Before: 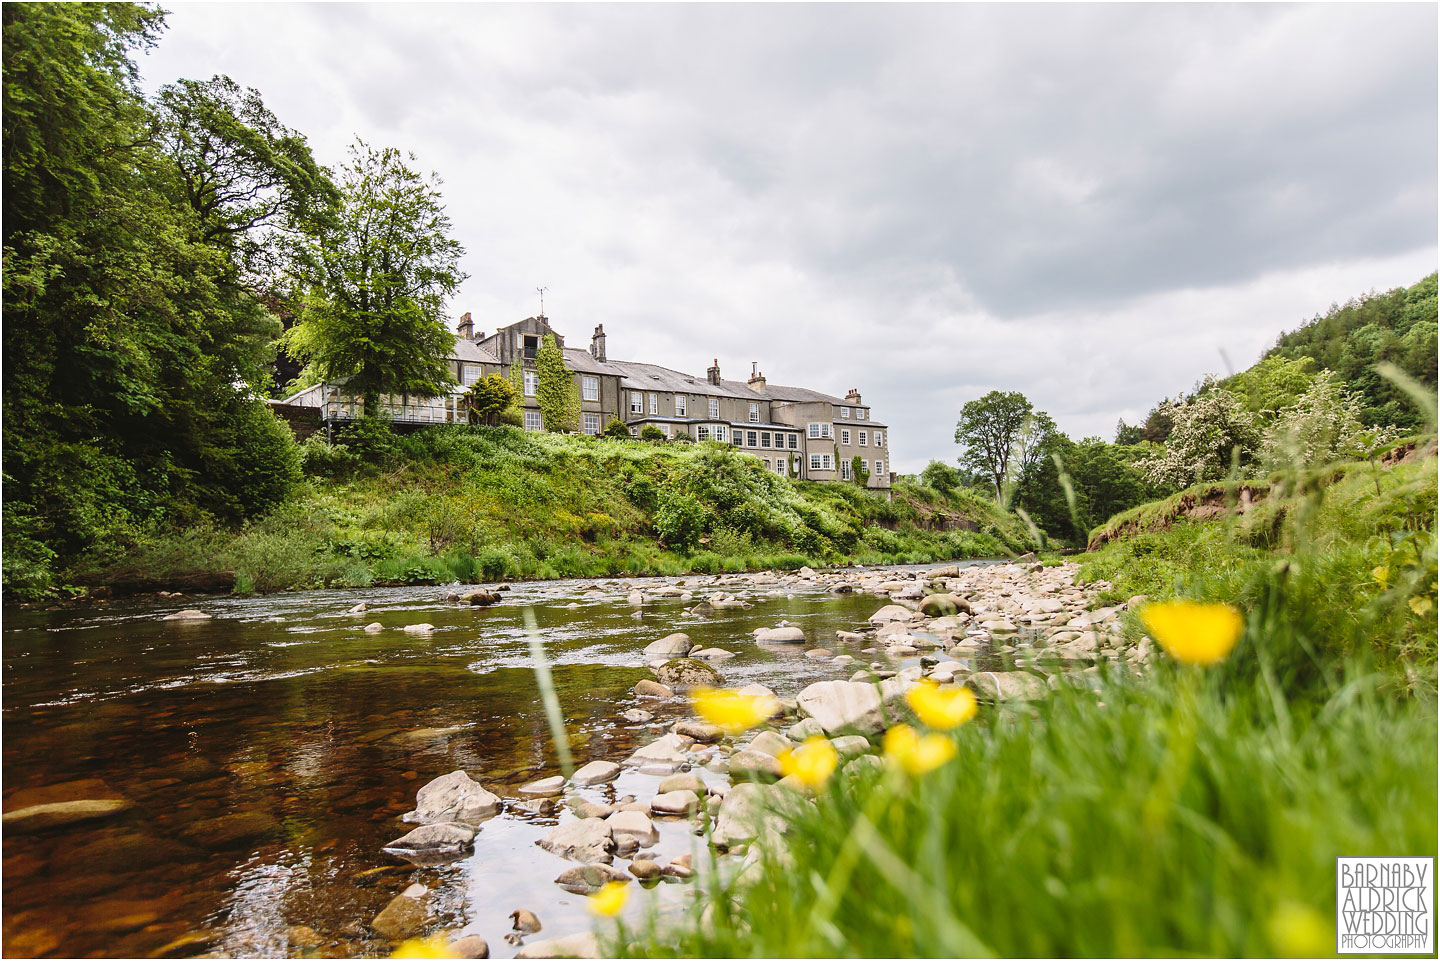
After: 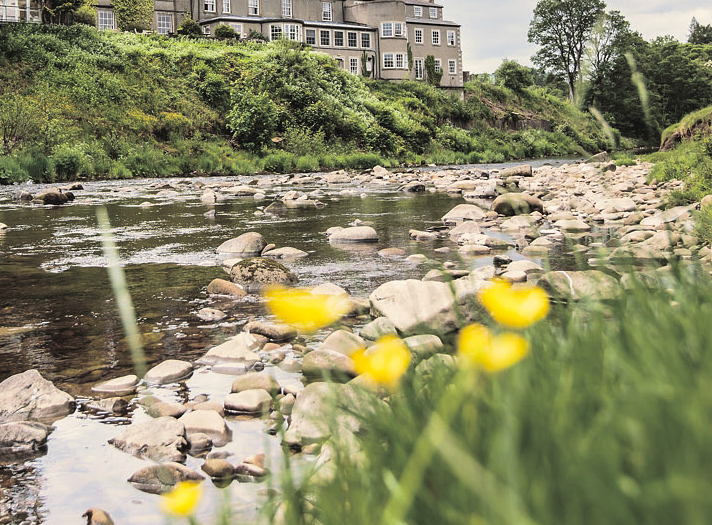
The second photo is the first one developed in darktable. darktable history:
split-toning: shadows › hue 43.2°, shadows › saturation 0, highlights › hue 50.4°, highlights › saturation 1
crop: left 29.672%, top 41.786%, right 20.851%, bottom 3.487%
